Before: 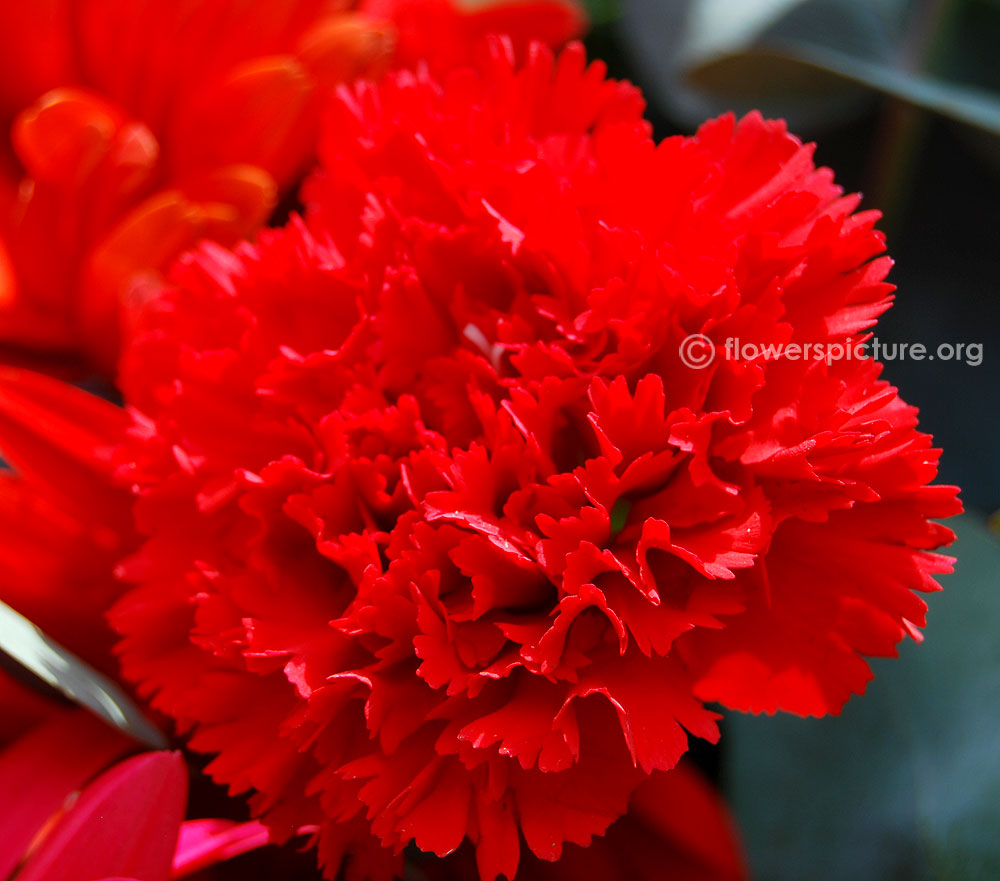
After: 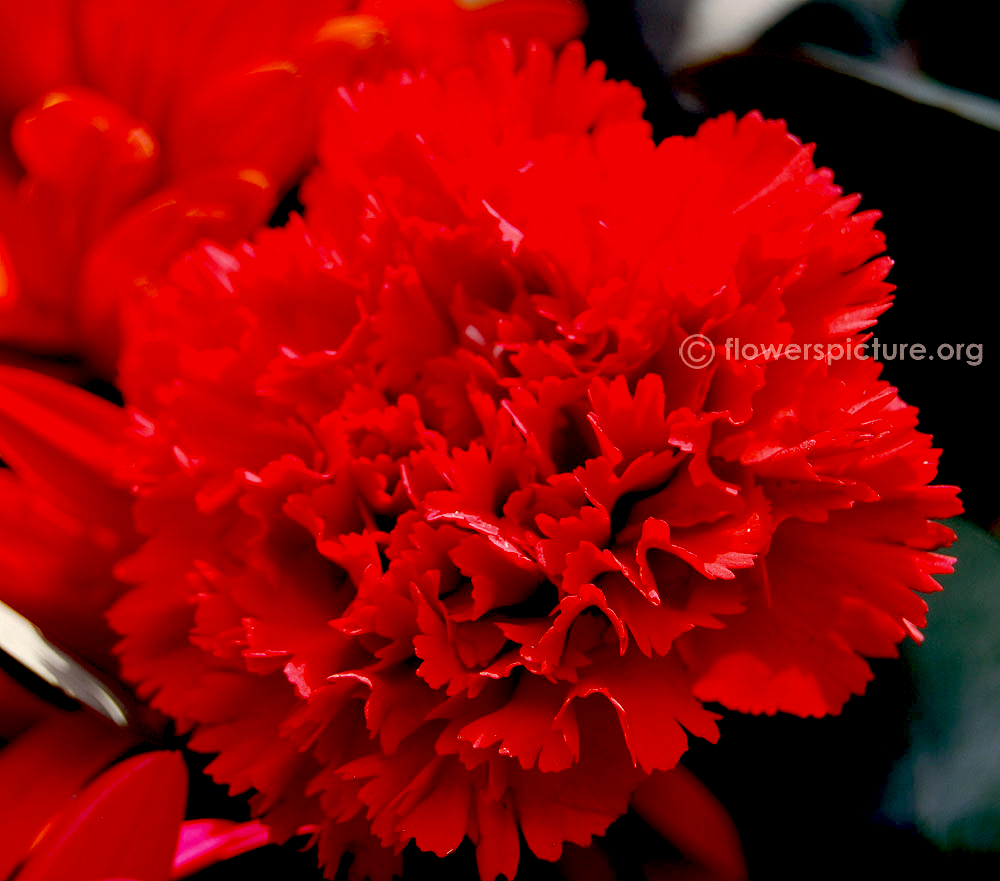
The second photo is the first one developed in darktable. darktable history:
exposure: black level correction 0.056, compensate highlight preservation false
color correction: highlights a* 10.21, highlights b* 9.79, shadows a* 8.61, shadows b* 7.88, saturation 0.8
